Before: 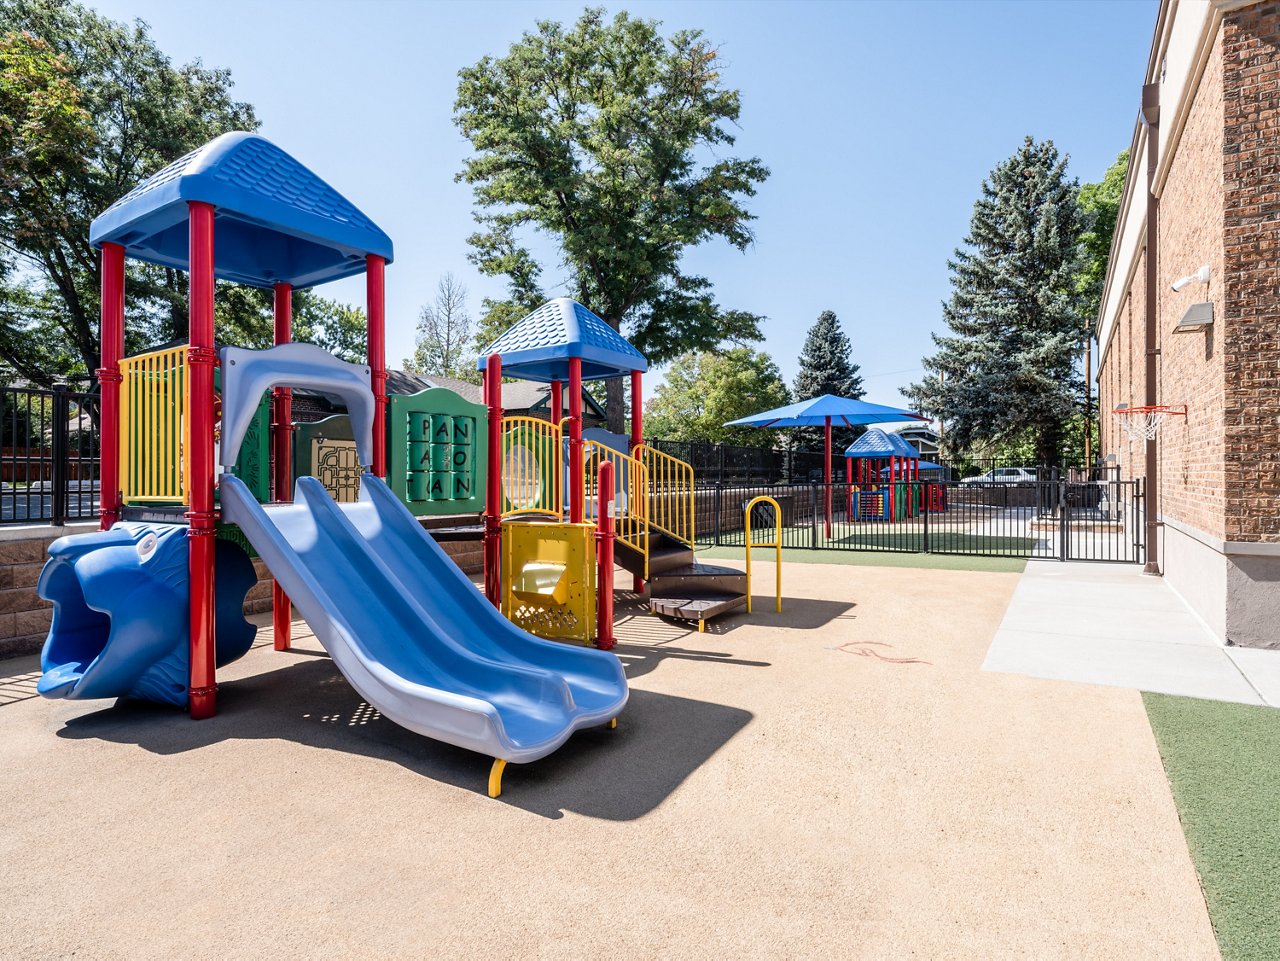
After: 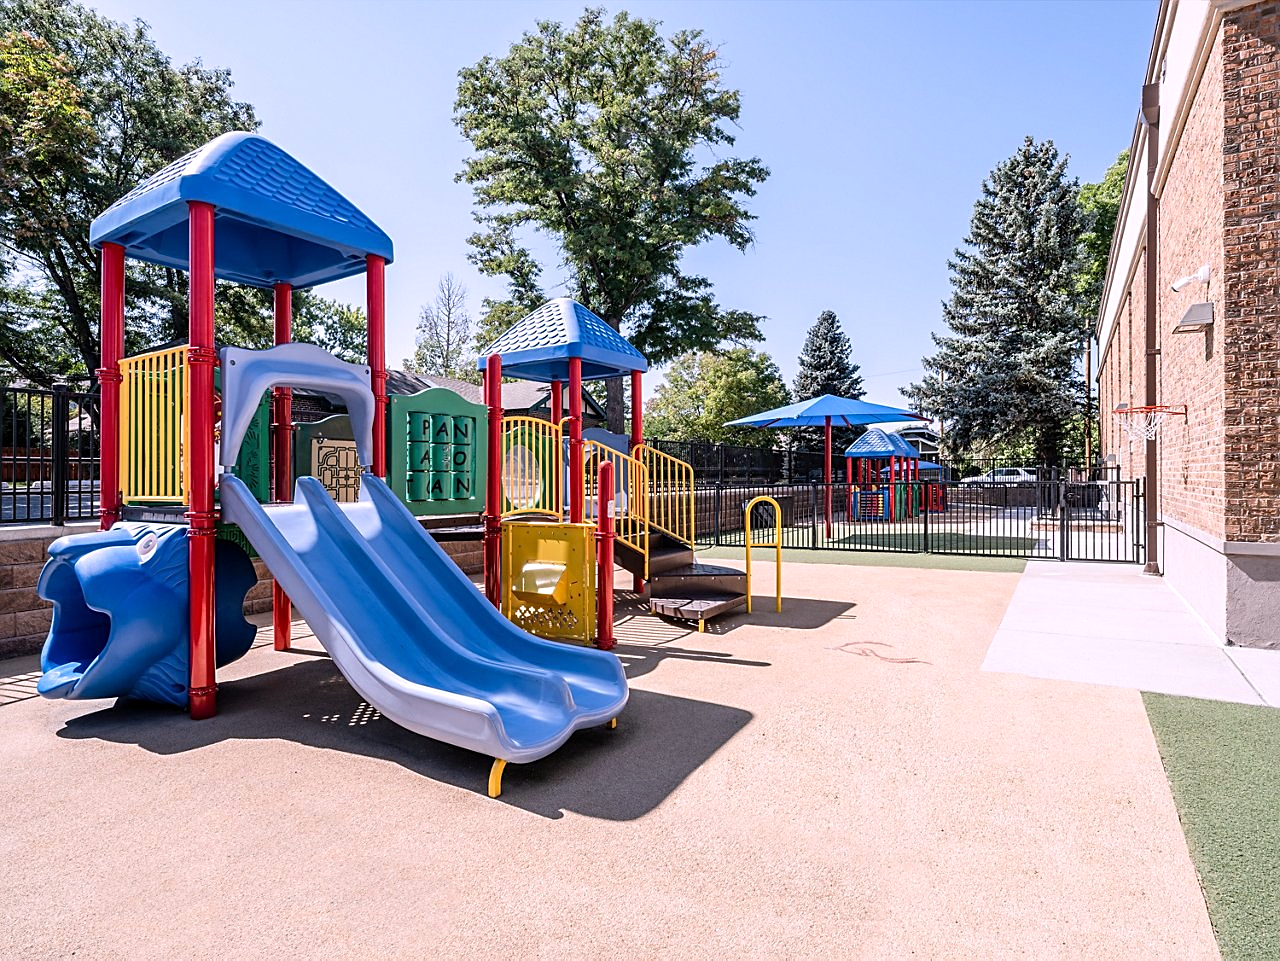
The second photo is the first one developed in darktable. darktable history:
sharpen: on, module defaults
white balance: red 1.05, blue 1.072
